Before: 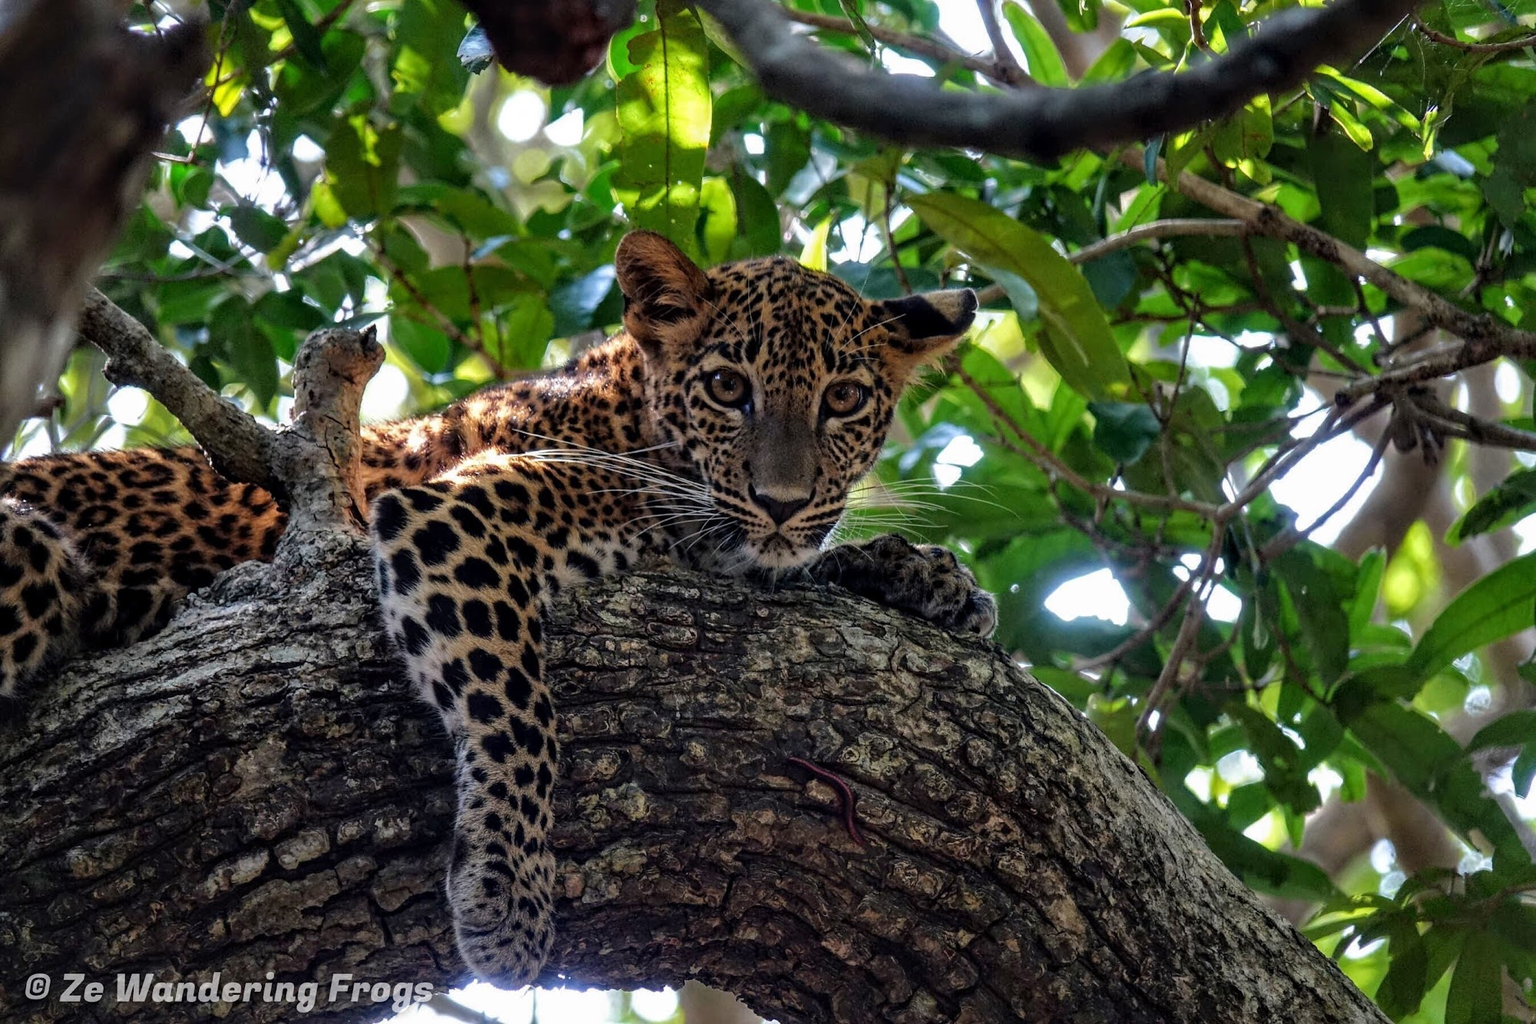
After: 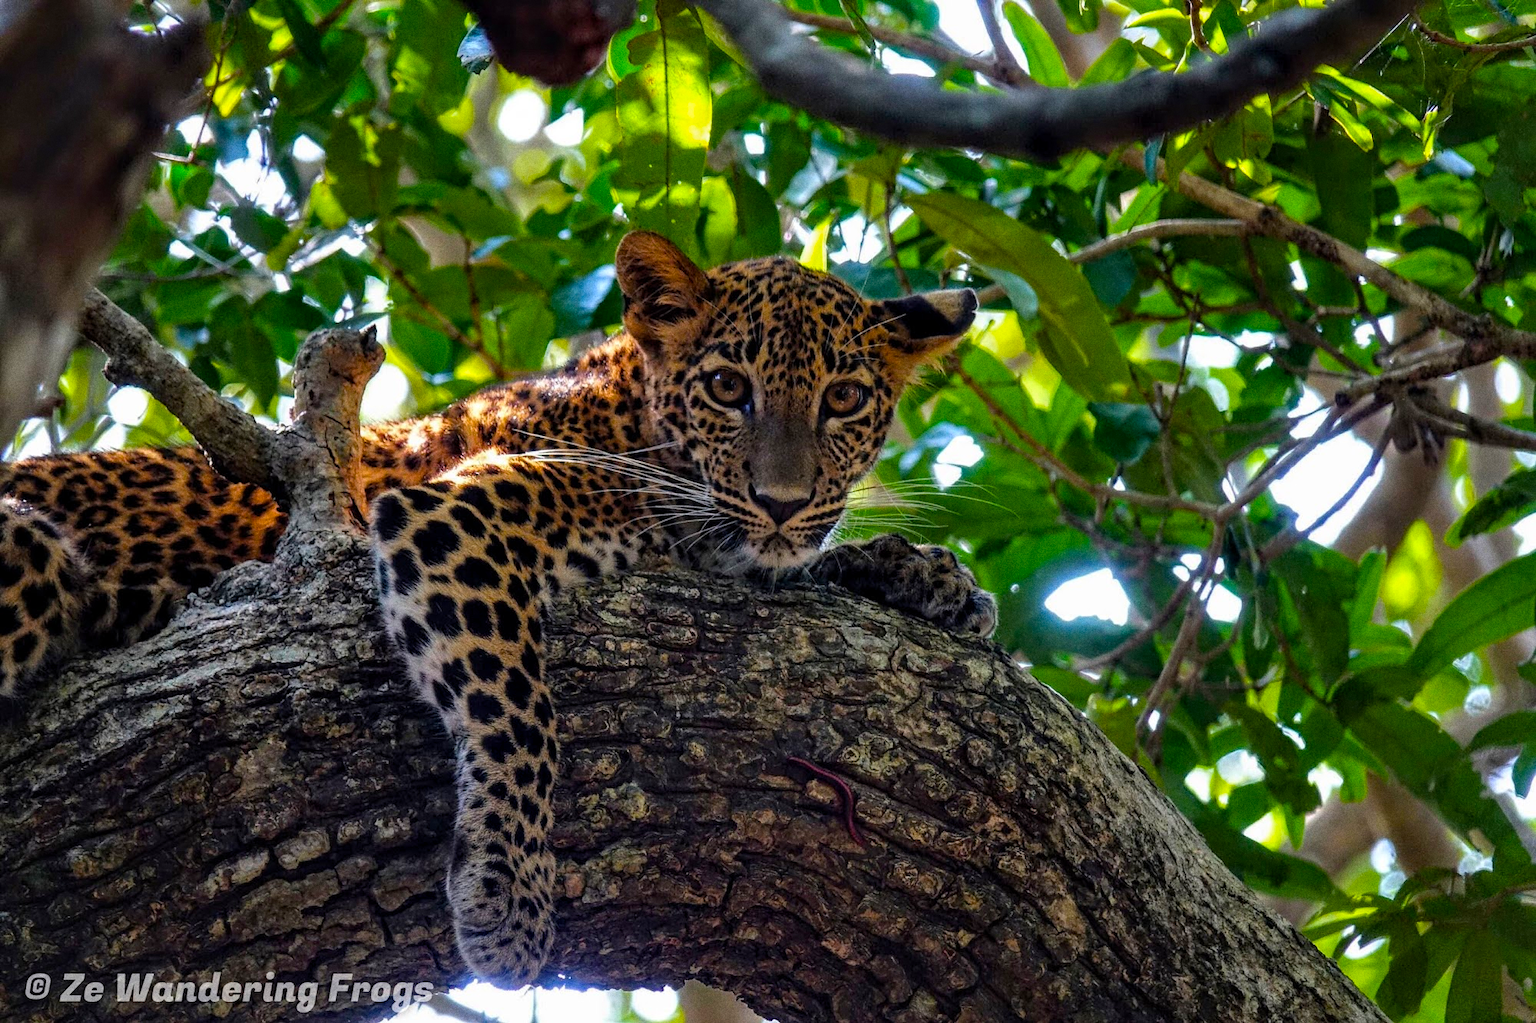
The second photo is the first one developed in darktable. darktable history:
grain: on, module defaults
color balance rgb: linear chroma grading › global chroma 15%, perceptual saturation grading › global saturation 30%
